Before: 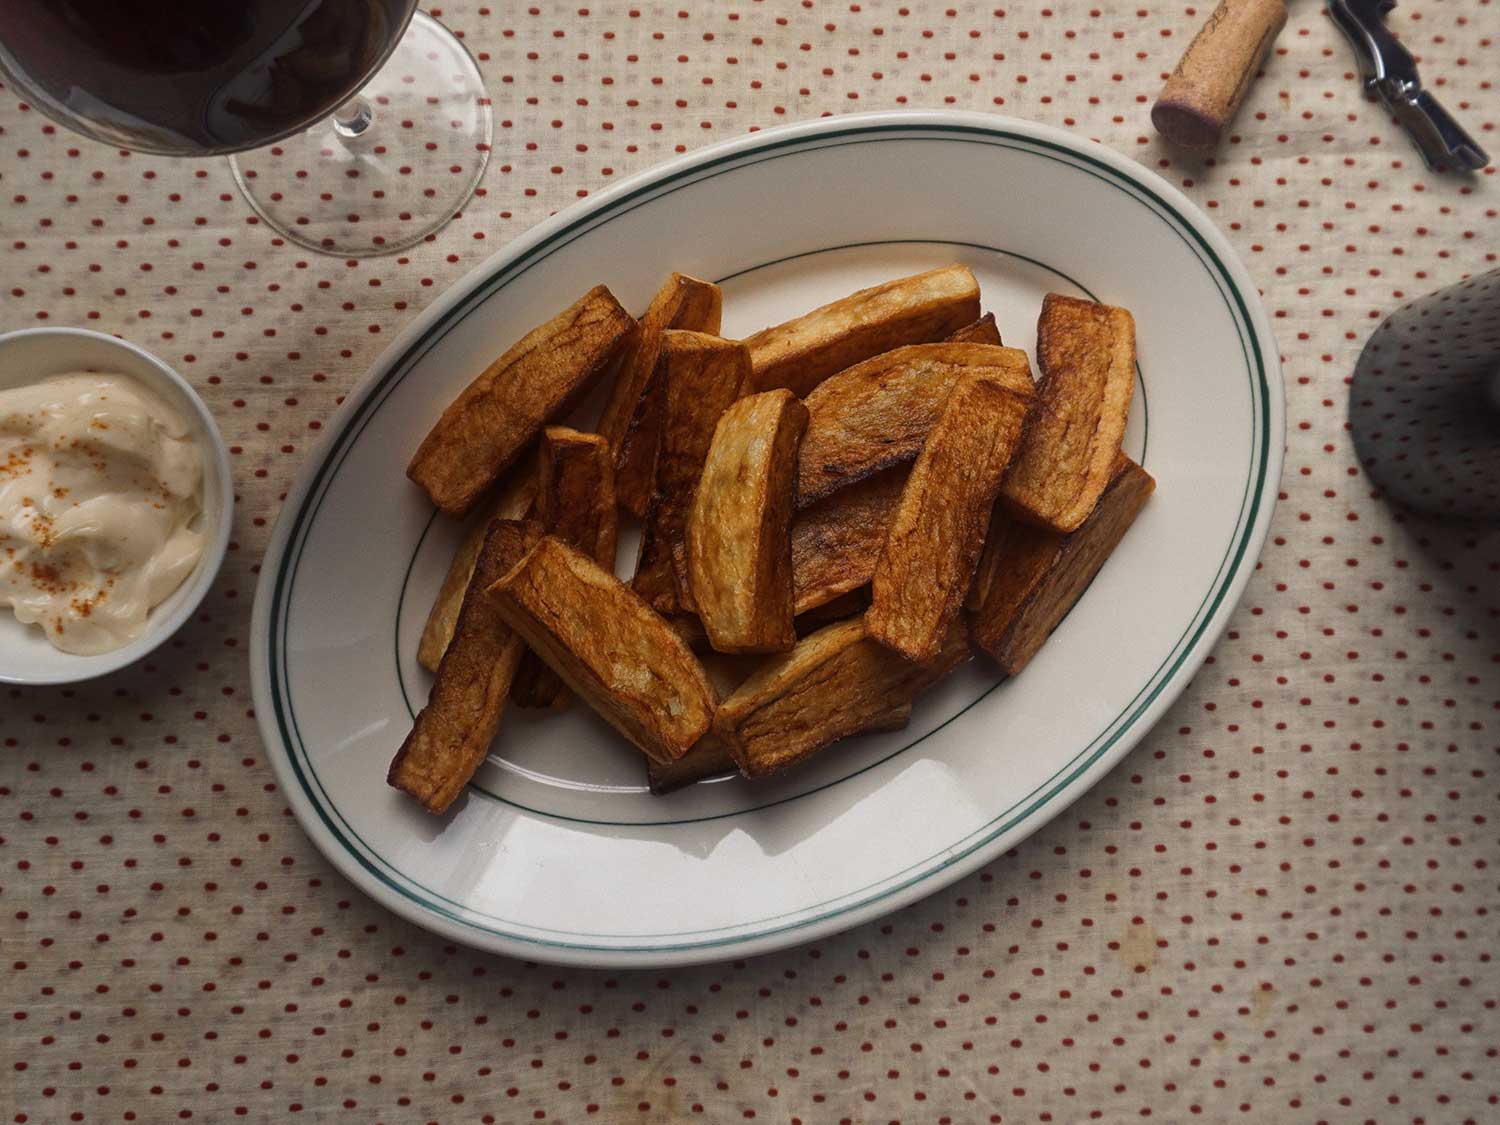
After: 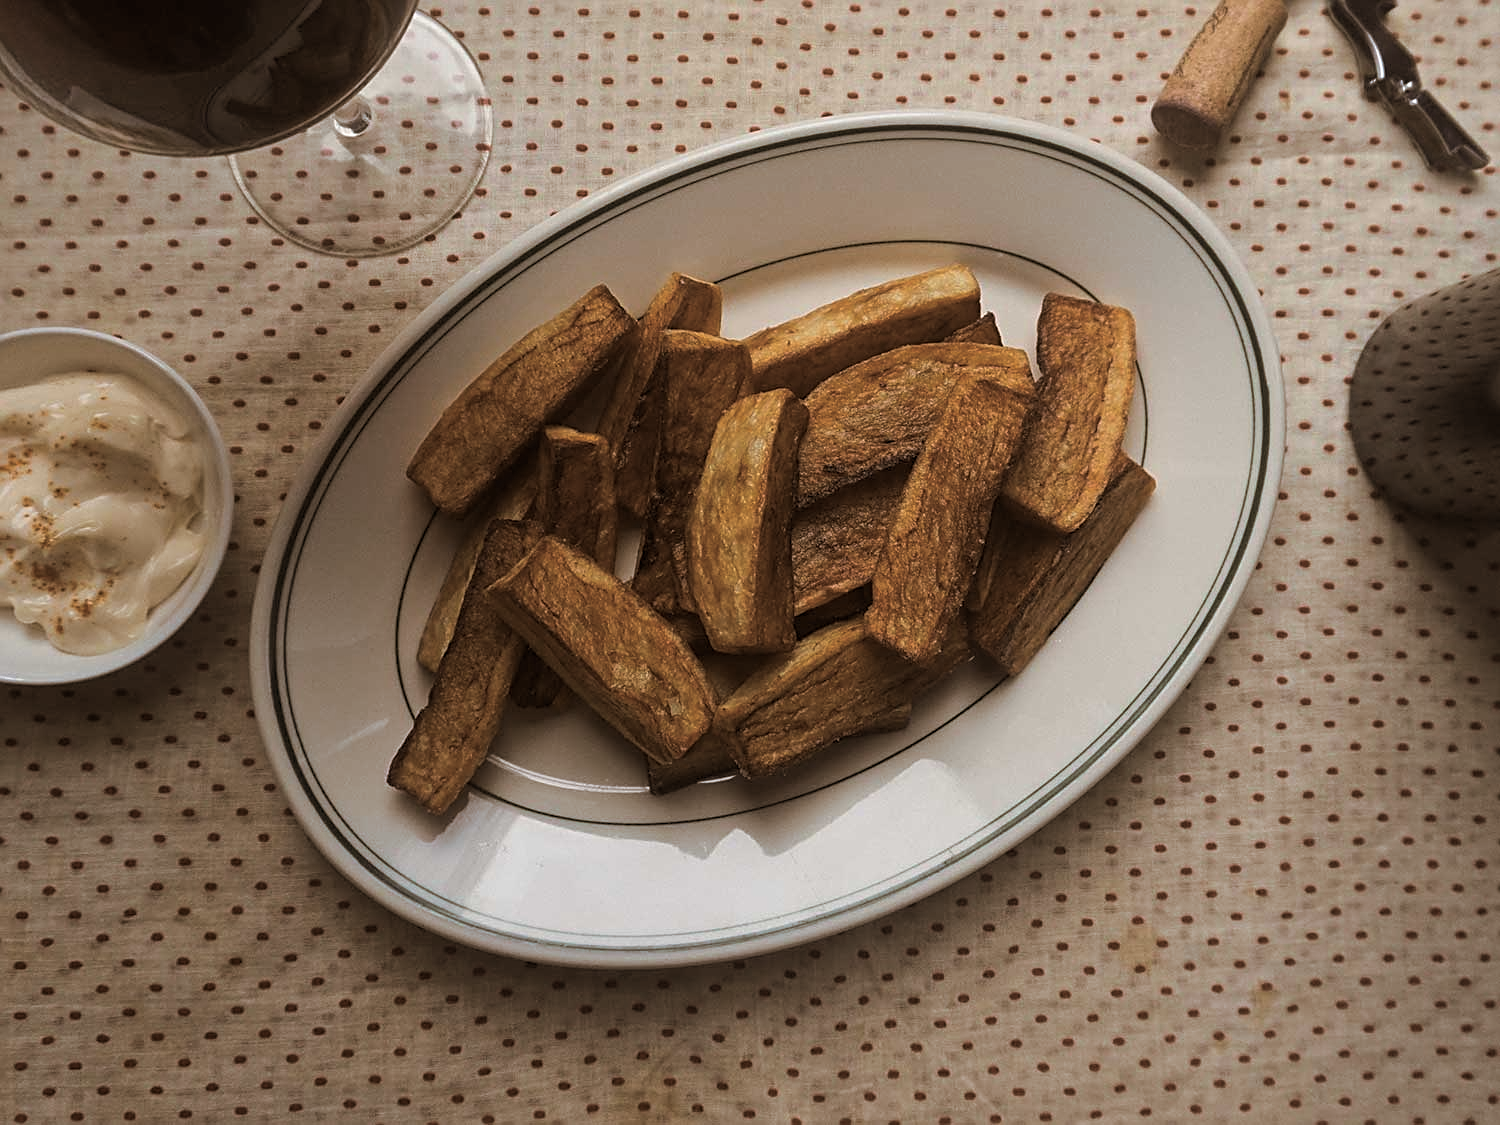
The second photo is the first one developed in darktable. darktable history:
split-toning: shadows › hue 32.4°, shadows › saturation 0.51, highlights › hue 180°, highlights › saturation 0, balance -60.17, compress 55.19%
sharpen: on, module defaults
